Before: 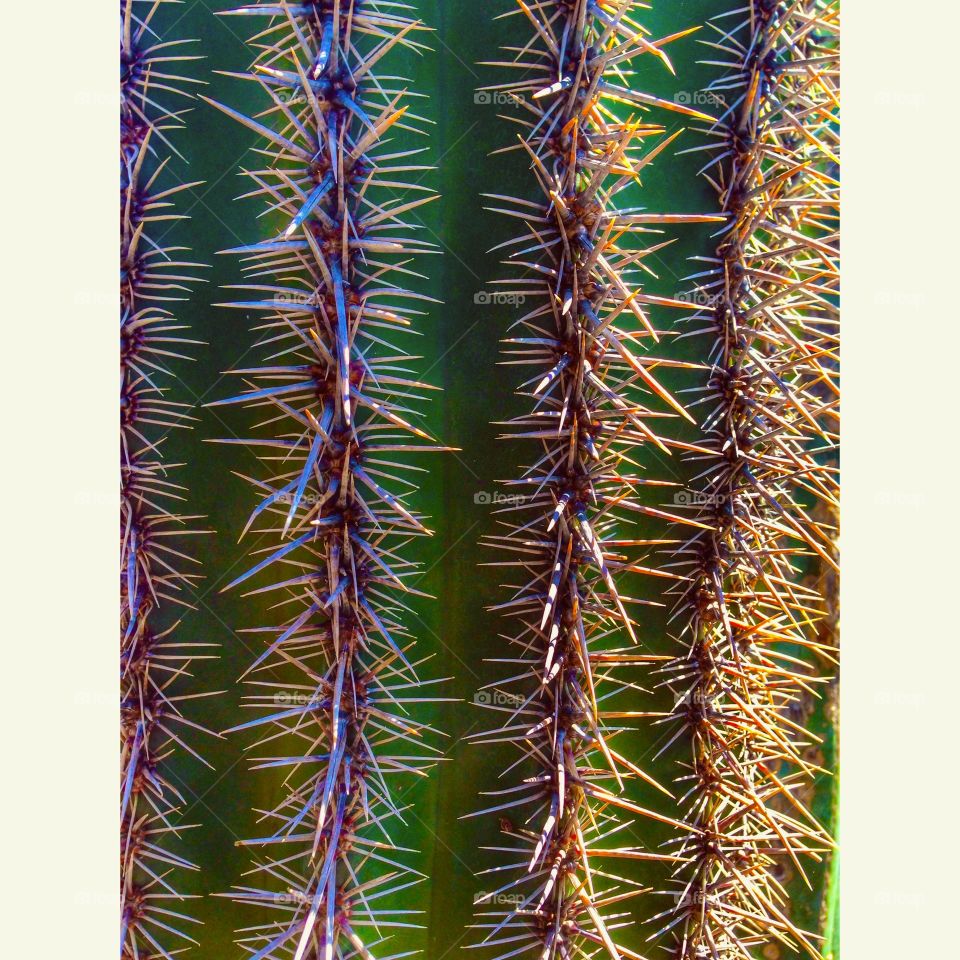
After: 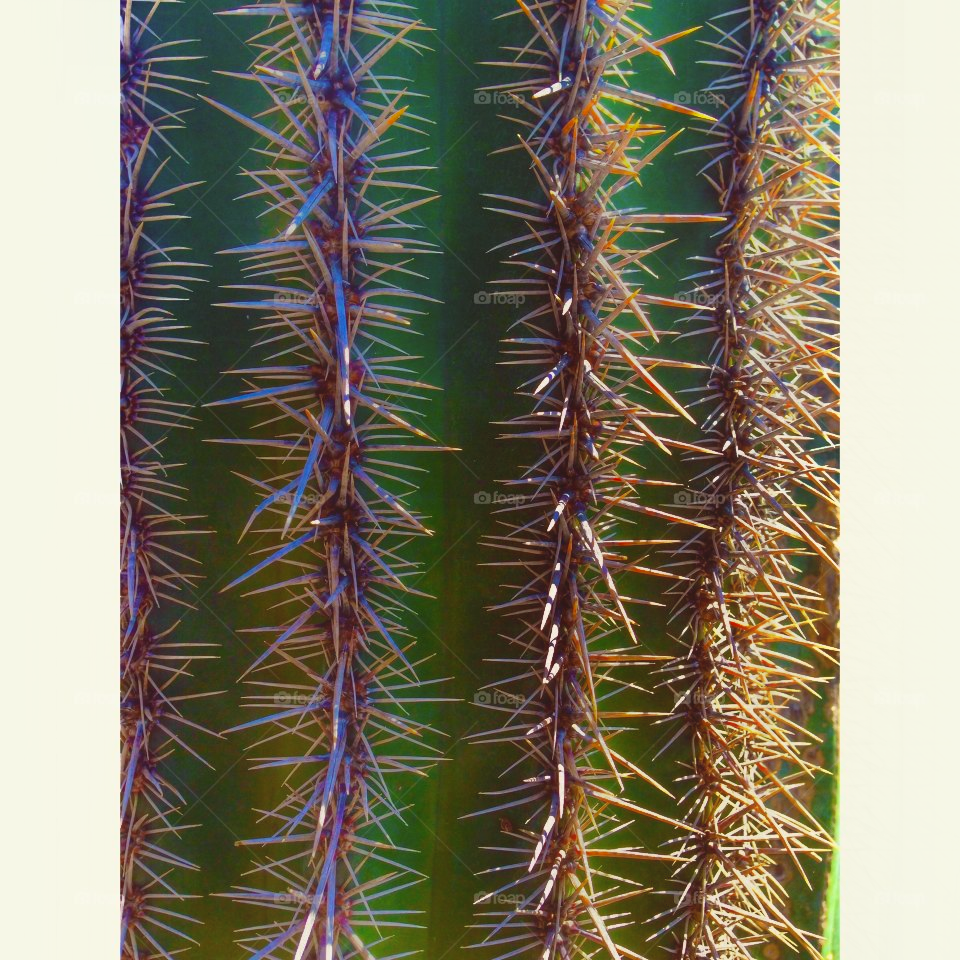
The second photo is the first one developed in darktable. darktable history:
contrast equalizer: y [[0.6 ×6], [0.55 ×6], [0 ×6], [0 ×6], [0 ×6]], mix -0.997
